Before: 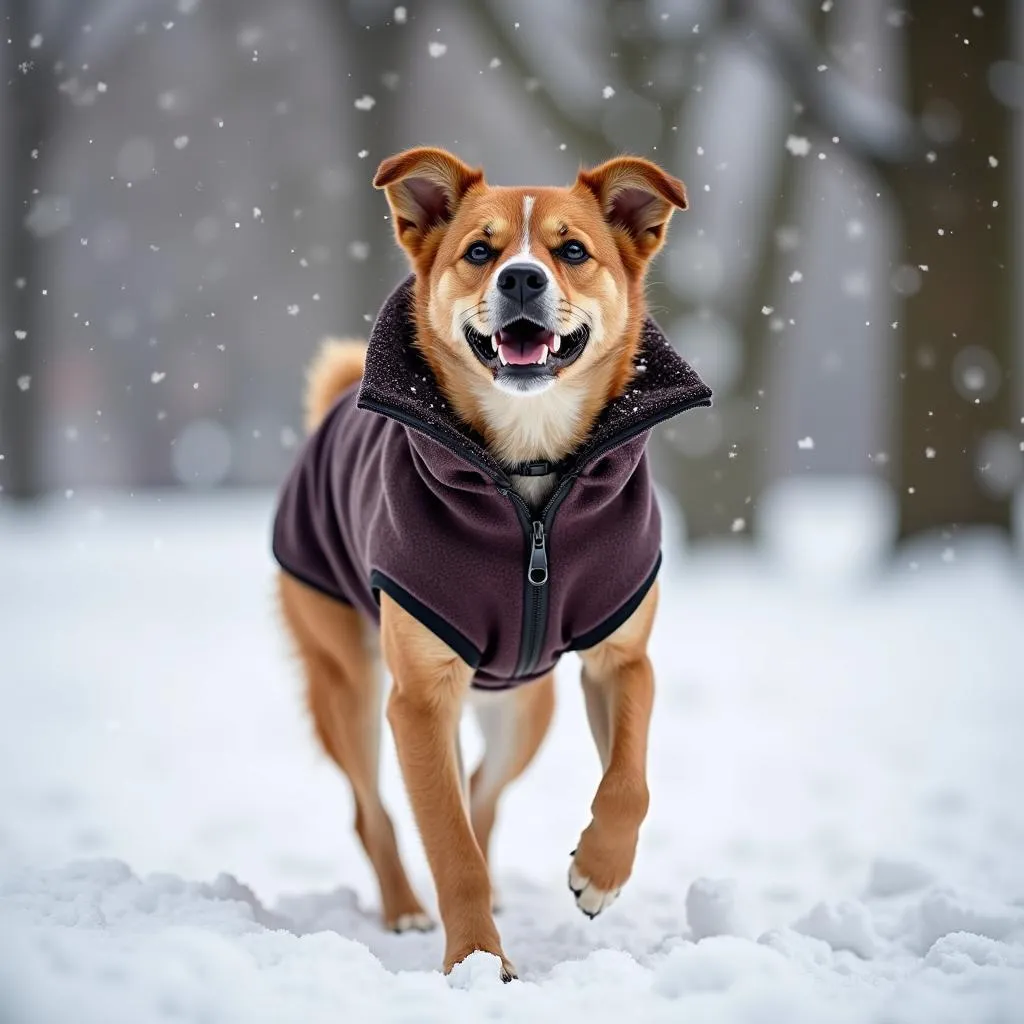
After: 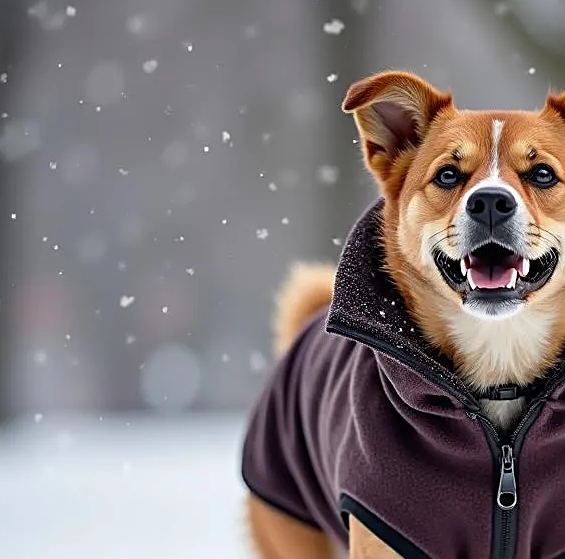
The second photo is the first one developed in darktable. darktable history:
crop and rotate: left 3.047%, top 7.518%, right 41.695%, bottom 37.819%
sharpen: on, module defaults
